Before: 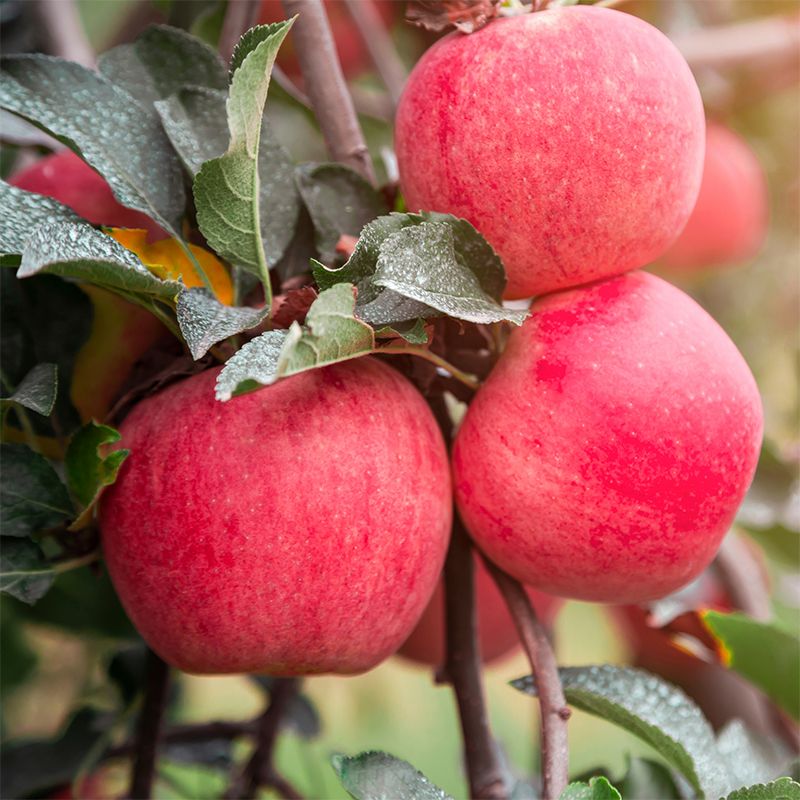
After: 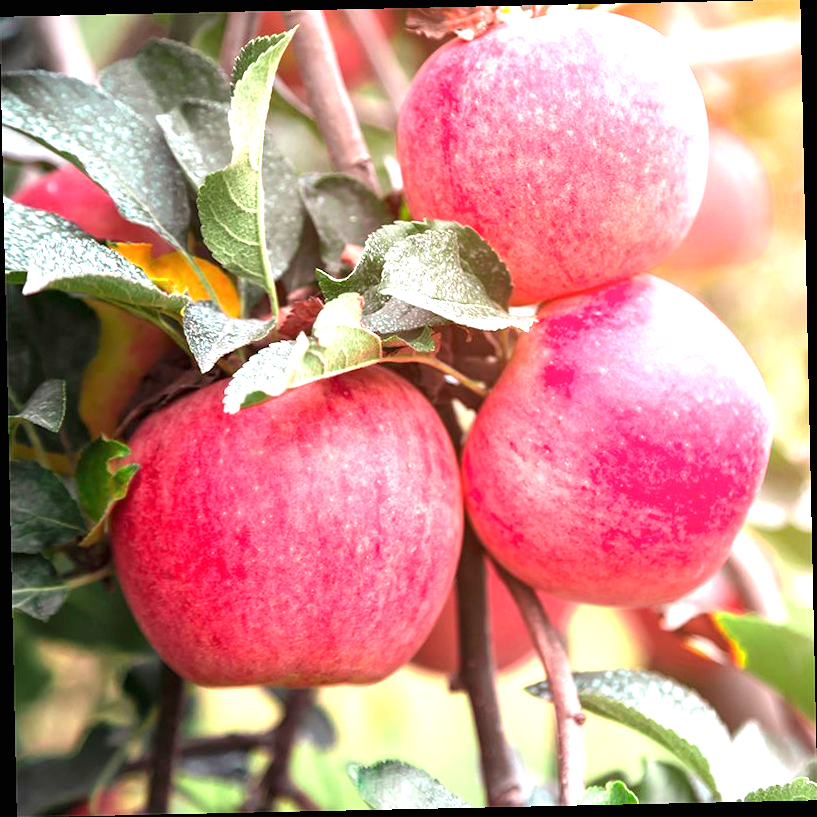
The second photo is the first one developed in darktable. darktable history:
exposure: black level correction 0, exposure 1.45 EV, compensate exposure bias true, compensate highlight preservation false
rotate and perspective: rotation -1.24°, automatic cropping off
